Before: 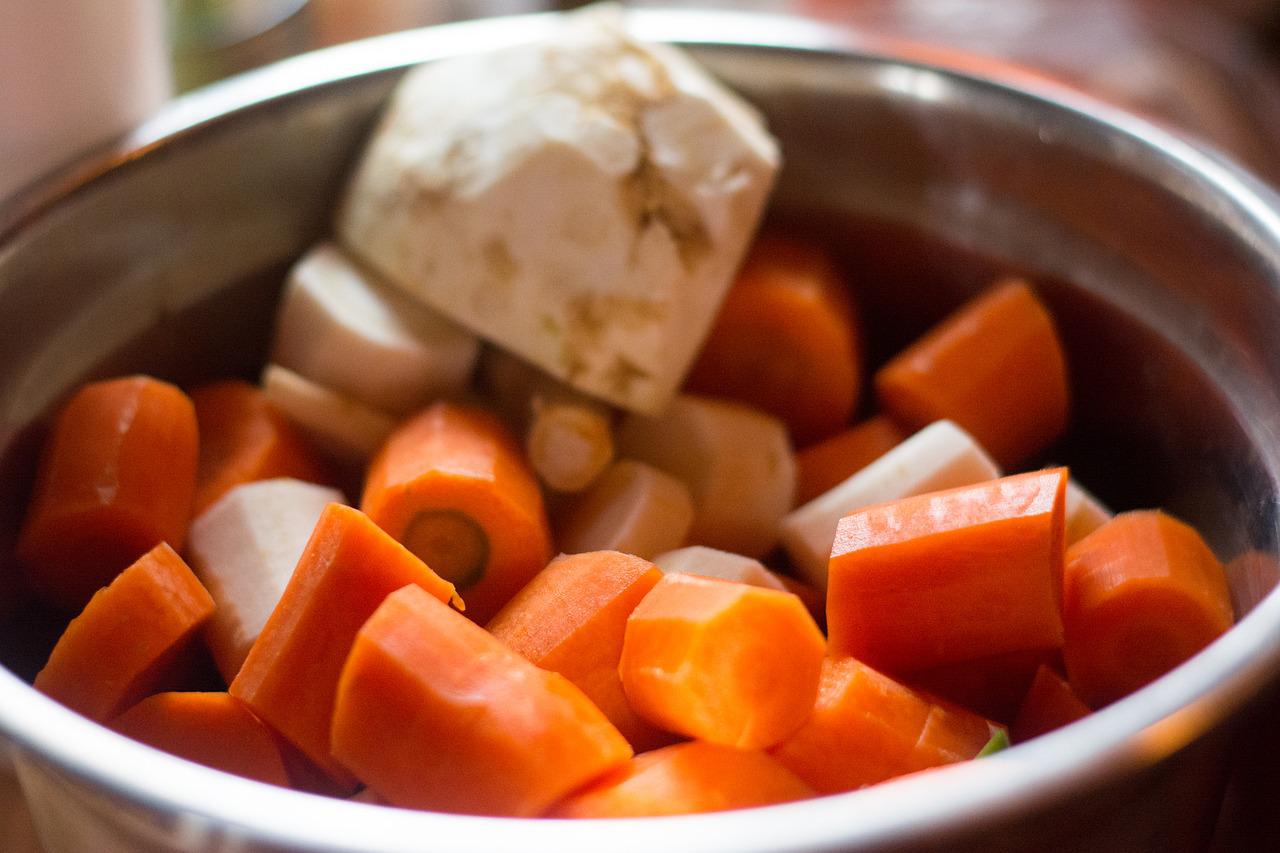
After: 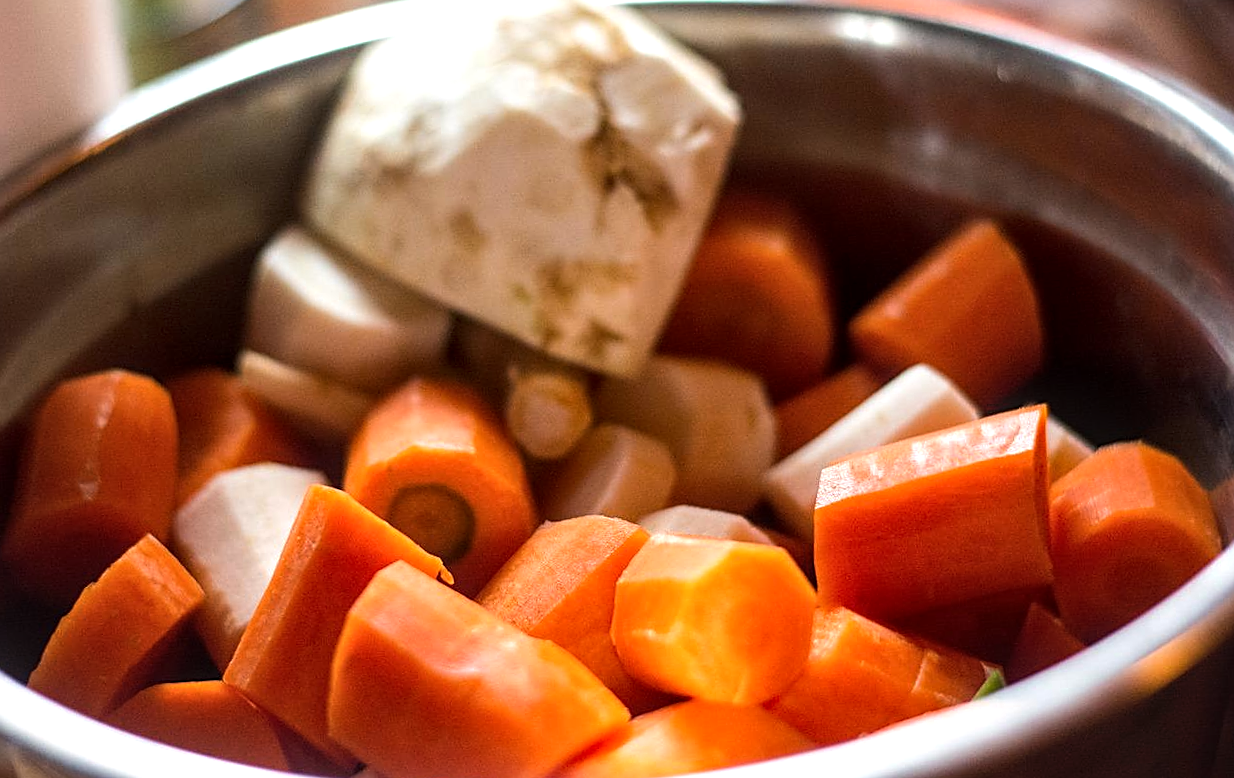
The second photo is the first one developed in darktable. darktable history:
rotate and perspective: rotation -3.52°, crop left 0.036, crop right 0.964, crop top 0.081, crop bottom 0.919
tone equalizer: -8 EV -0.417 EV, -7 EV -0.389 EV, -6 EV -0.333 EV, -5 EV -0.222 EV, -3 EV 0.222 EV, -2 EV 0.333 EV, -1 EV 0.389 EV, +0 EV 0.417 EV, edges refinement/feathering 500, mask exposure compensation -1.57 EV, preserve details no
sharpen: on, module defaults
local contrast: on, module defaults
